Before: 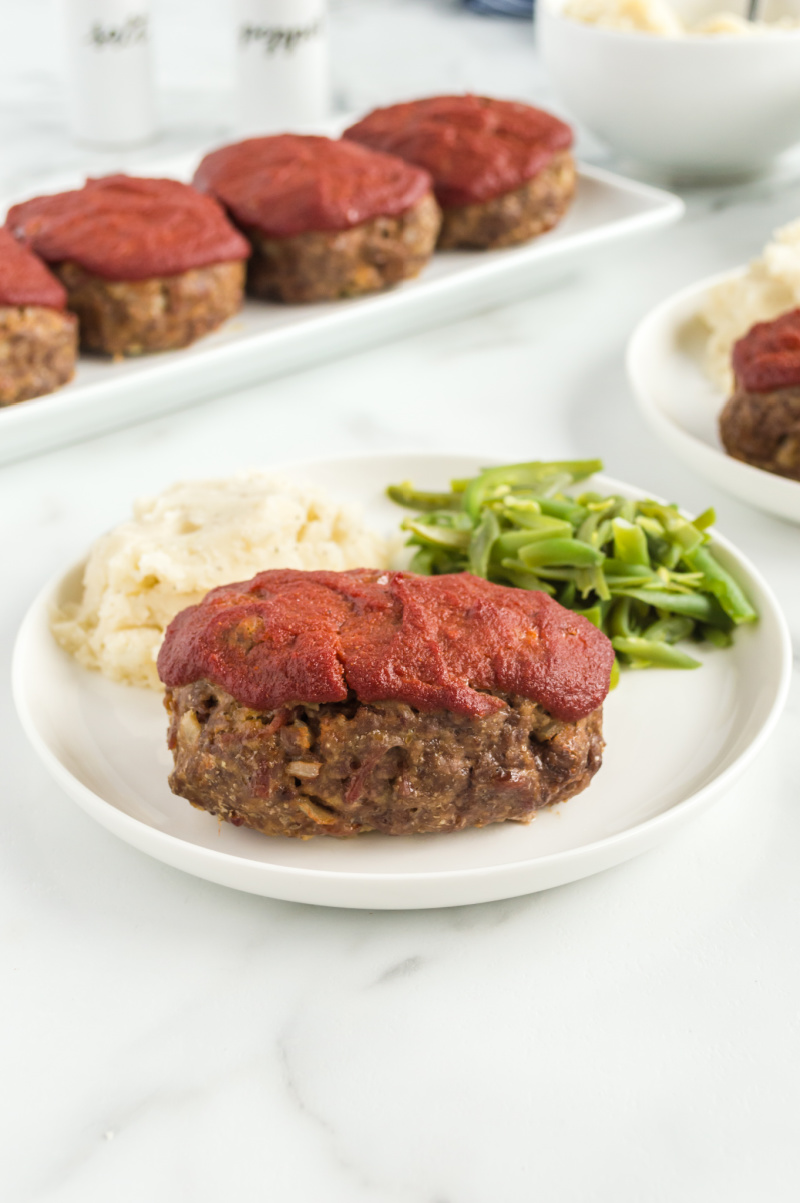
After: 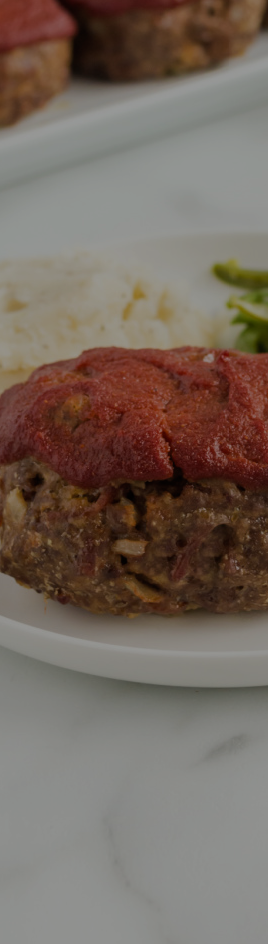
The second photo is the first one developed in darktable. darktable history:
crop and rotate: left 21.77%, top 18.528%, right 44.676%, bottom 2.997%
exposure: compensate exposure bias true, compensate highlight preservation false
